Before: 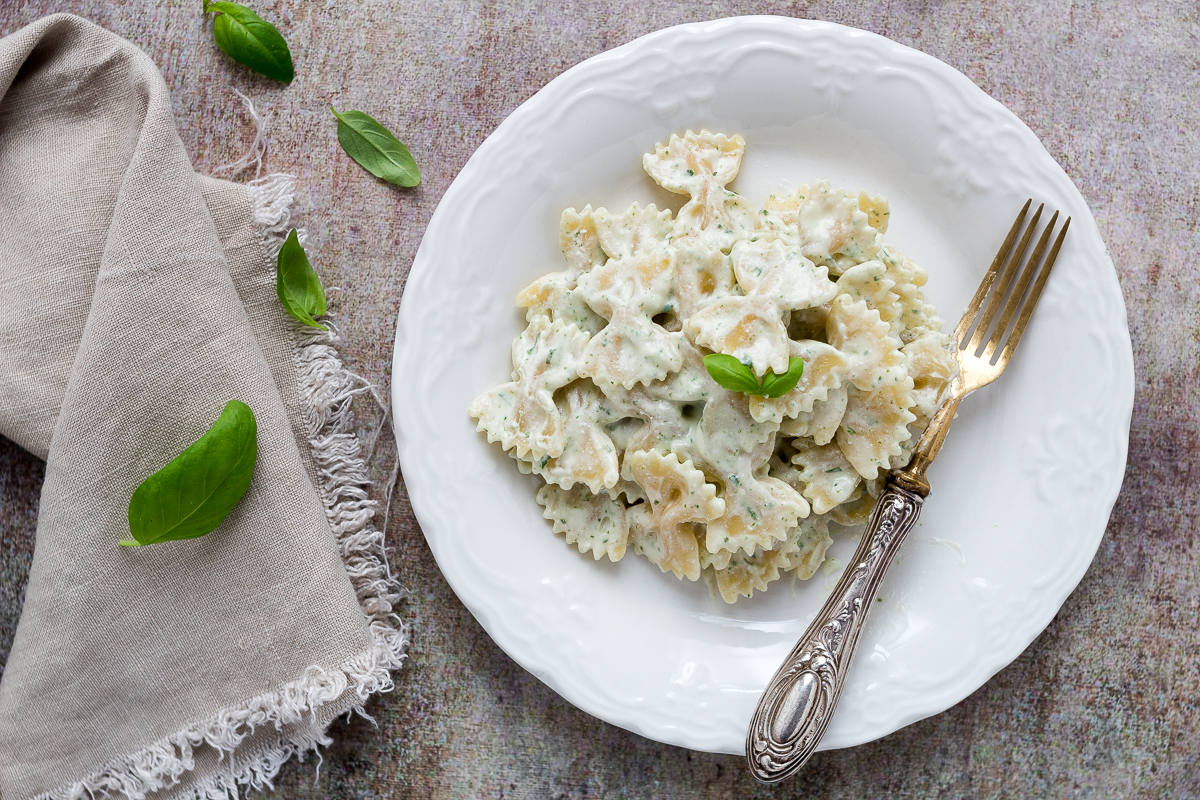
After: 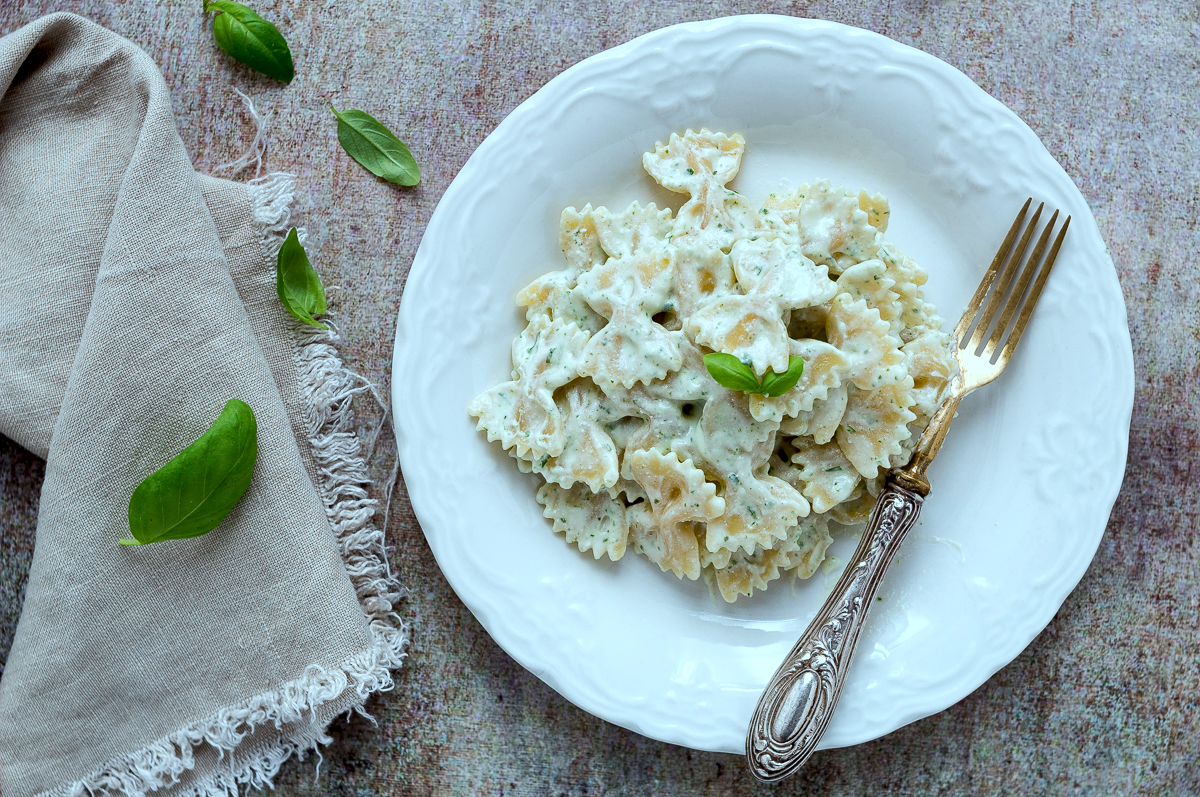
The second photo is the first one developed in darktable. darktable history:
haze removal: adaptive false
local contrast: highlights 103%, shadows 100%, detail 120%, midtone range 0.2
crop: top 0.127%, bottom 0.145%
color correction: highlights a* -9.97, highlights b* -10
